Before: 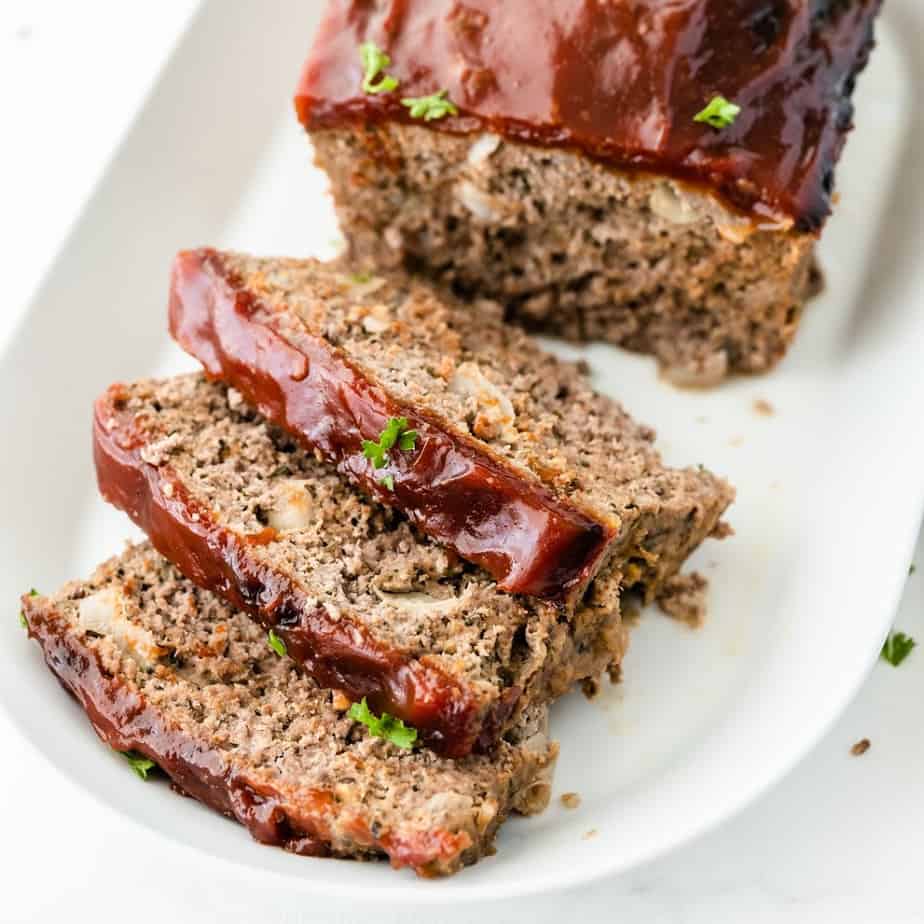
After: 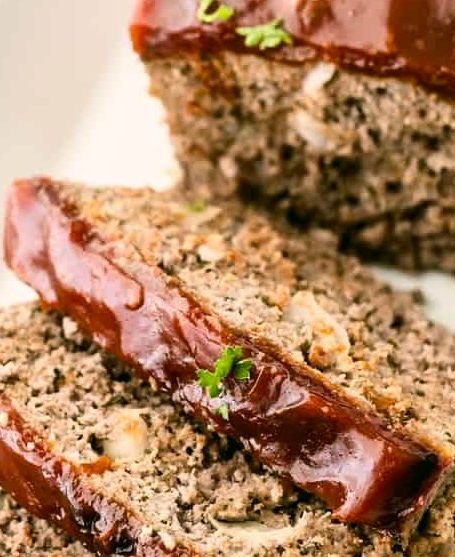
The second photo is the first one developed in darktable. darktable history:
exposure: compensate exposure bias true, compensate highlight preservation false
contrast brightness saturation: contrast 0.137
crop: left 17.961%, top 7.791%, right 32.783%, bottom 31.862%
color correction: highlights a* 4.03, highlights b* 4.97, shadows a* -7.4, shadows b* 4.64
